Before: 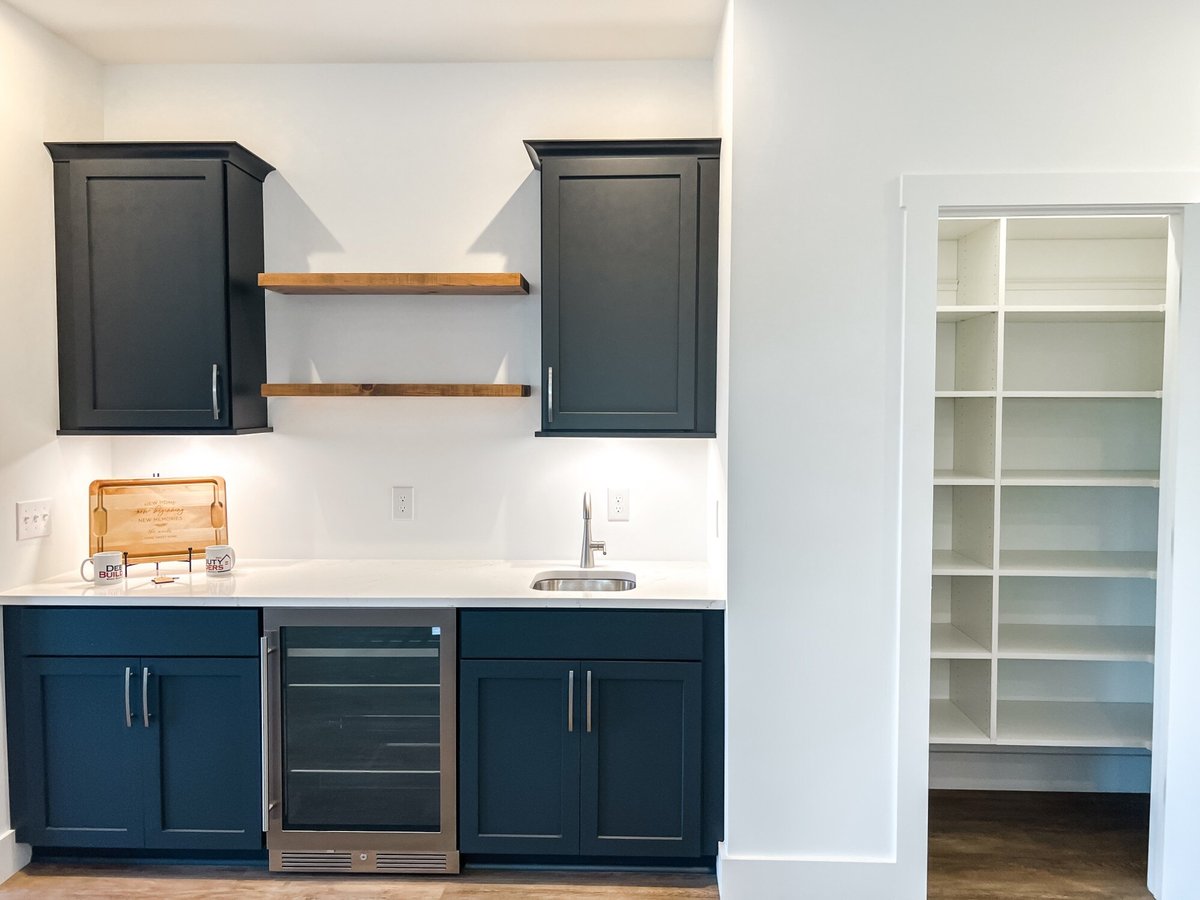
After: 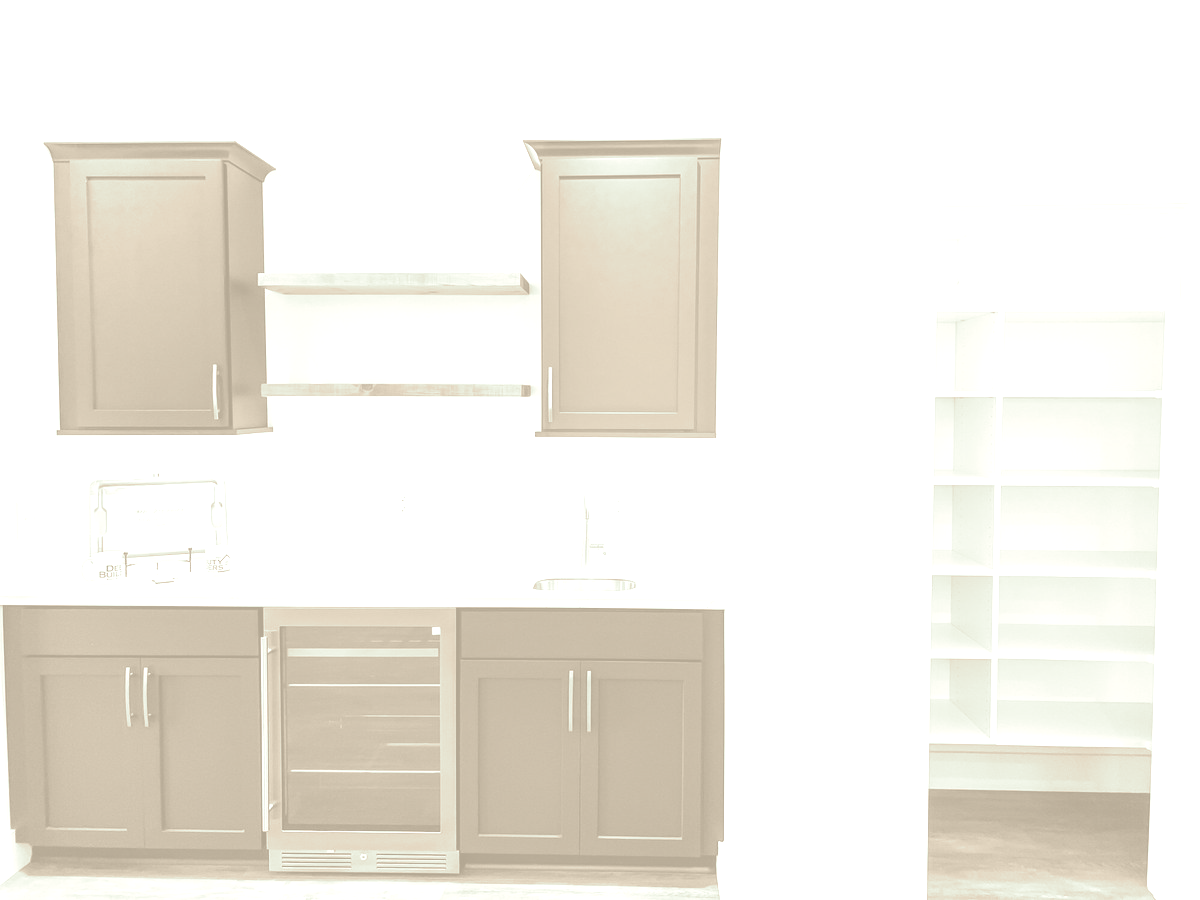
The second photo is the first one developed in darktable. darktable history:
split-toning: highlights › hue 180°
colorize: hue 36°, saturation 71%, lightness 80.79%
